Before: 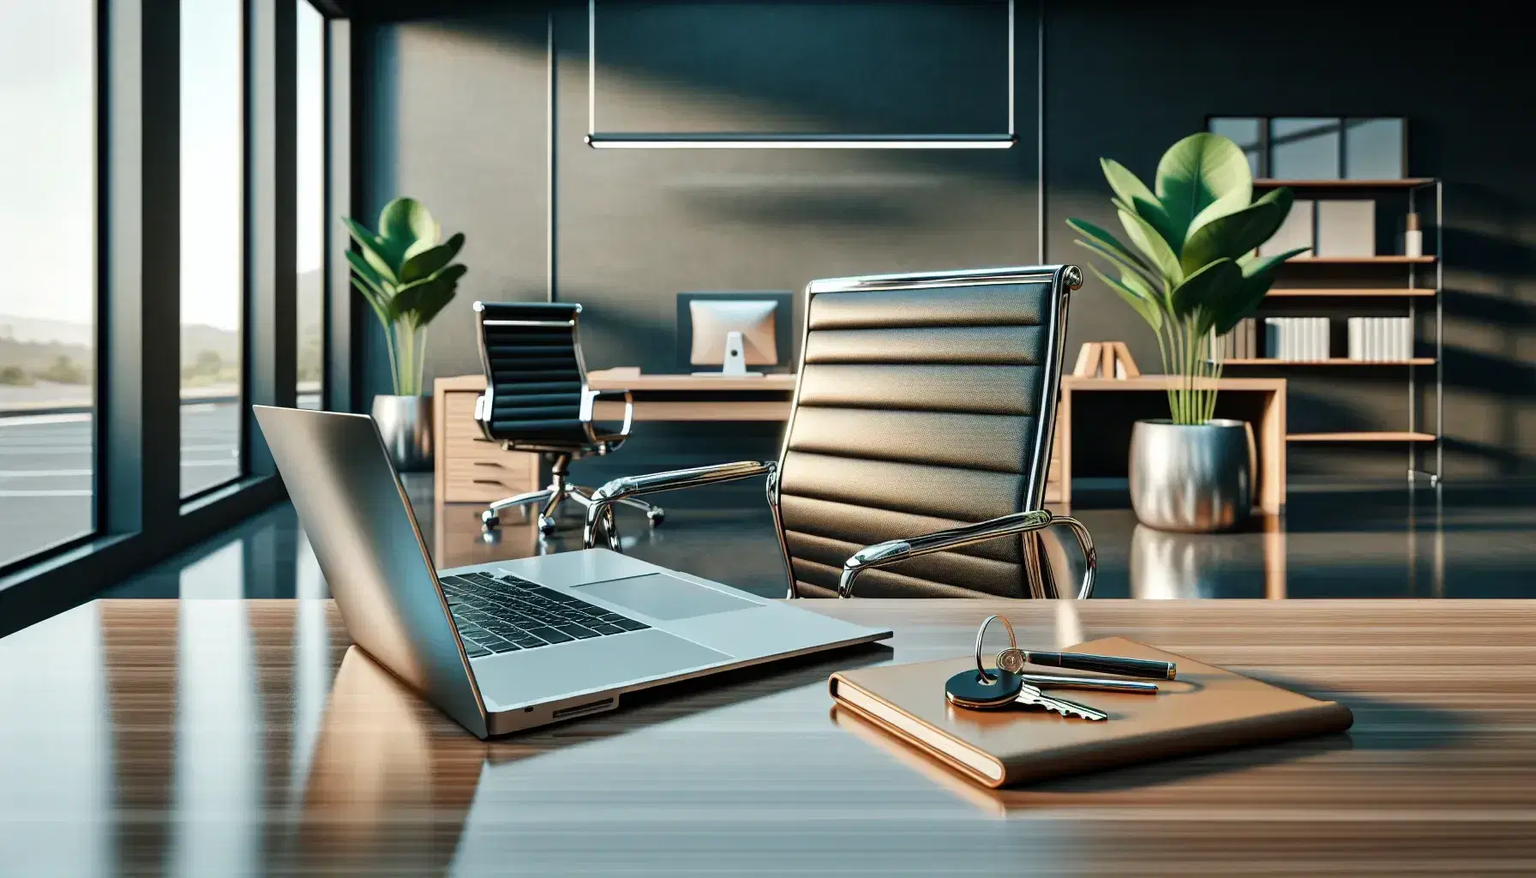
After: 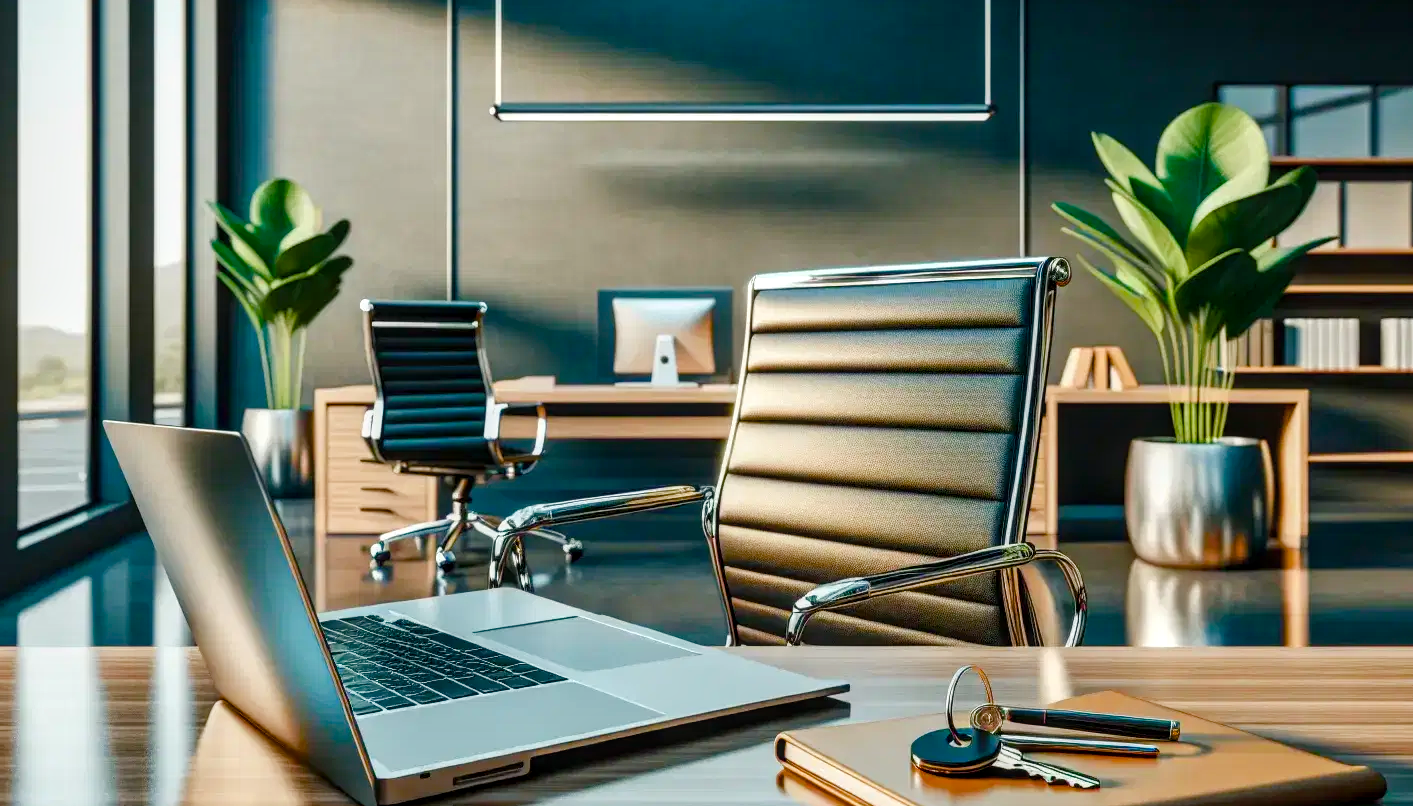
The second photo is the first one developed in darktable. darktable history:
crop and rotate: left 10.715%, top 5.142%, right 10.381%, bottom 16.131%
local contrast: on, module defaults
color balance rgb: shadows lift › chroma 2.053%, shadows lift › hue 248.73°, power › chroma 0.258%, power › hue 62.66°, perceptual saturation grading › global saturation 0.359%, perceptual saturation grading › mid-tones 6.228%, perceptual saturation grading › shadows 71.71%, global vibrance 20%
base curve: curves: ch0 [(0, 0) (0.472, 0.508) (1, 1)], preserve colors none
